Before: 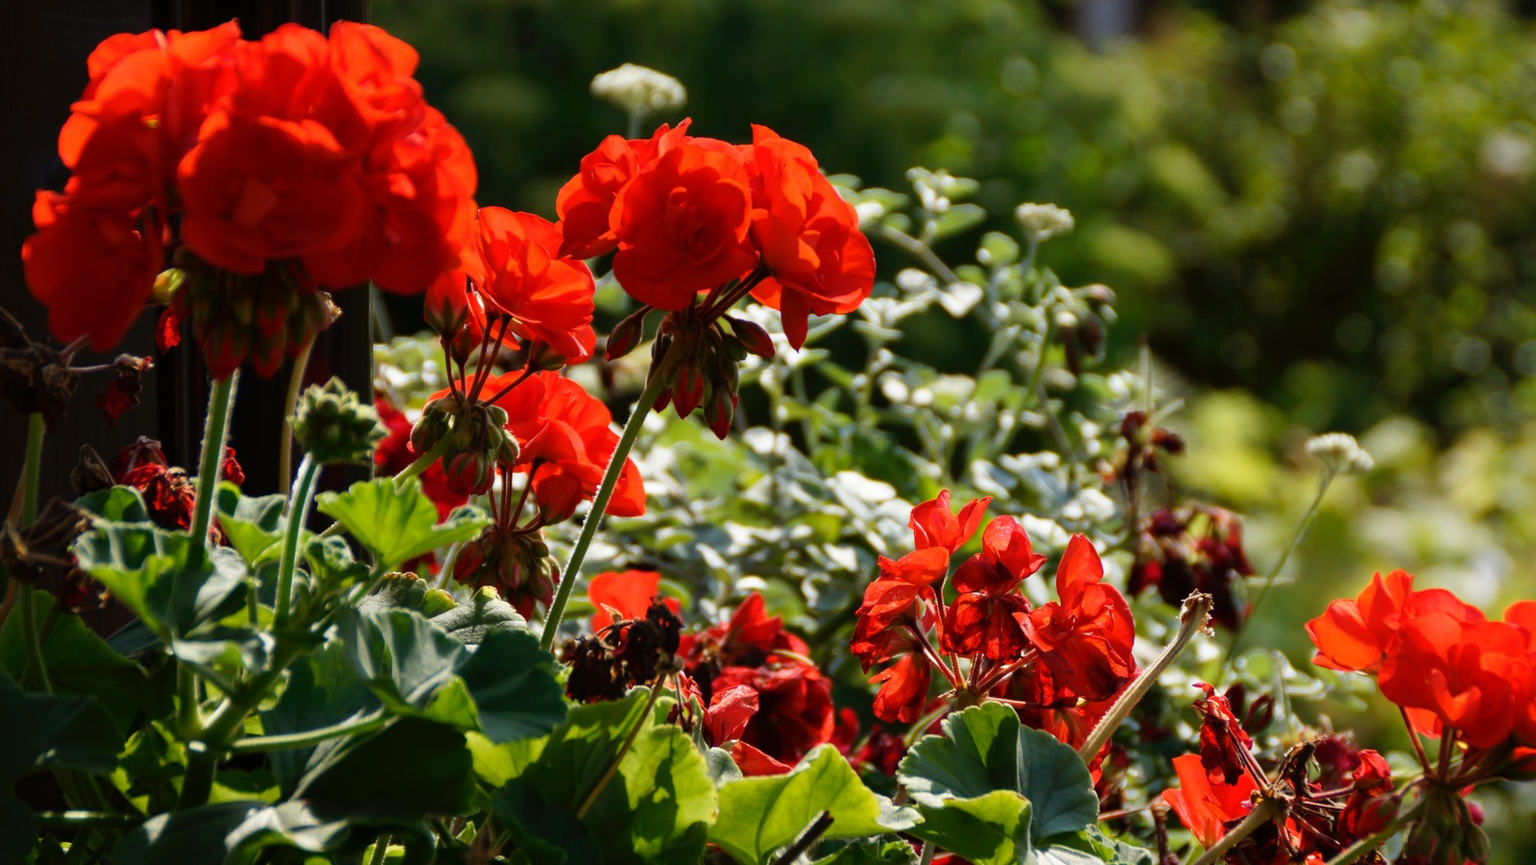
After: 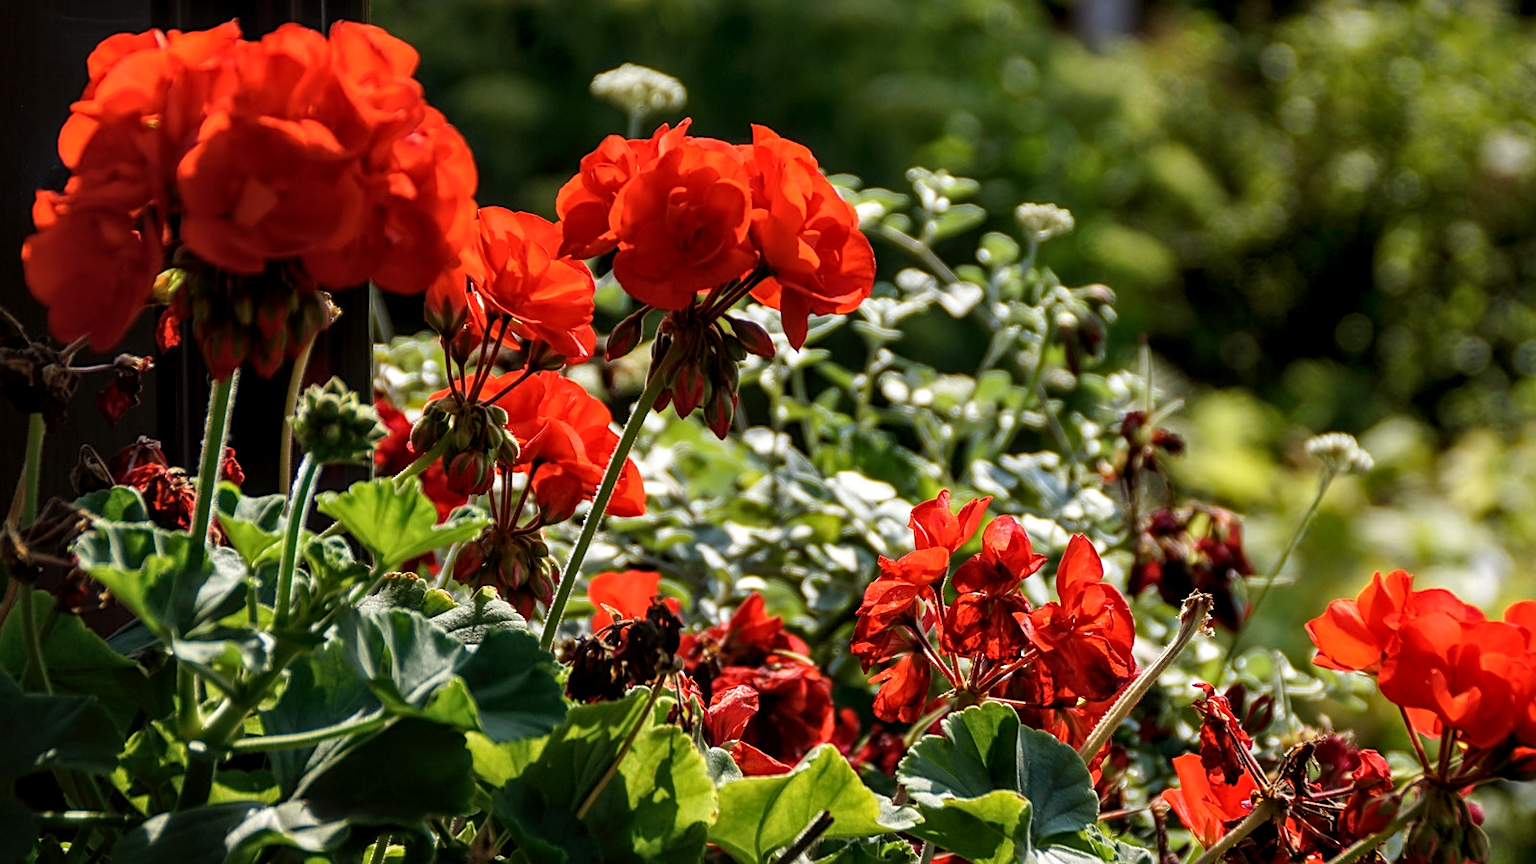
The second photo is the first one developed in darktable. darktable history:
local contrast: highlights 61%, detail 143%, midtone range 0.428
sharpen: on, module defaults
